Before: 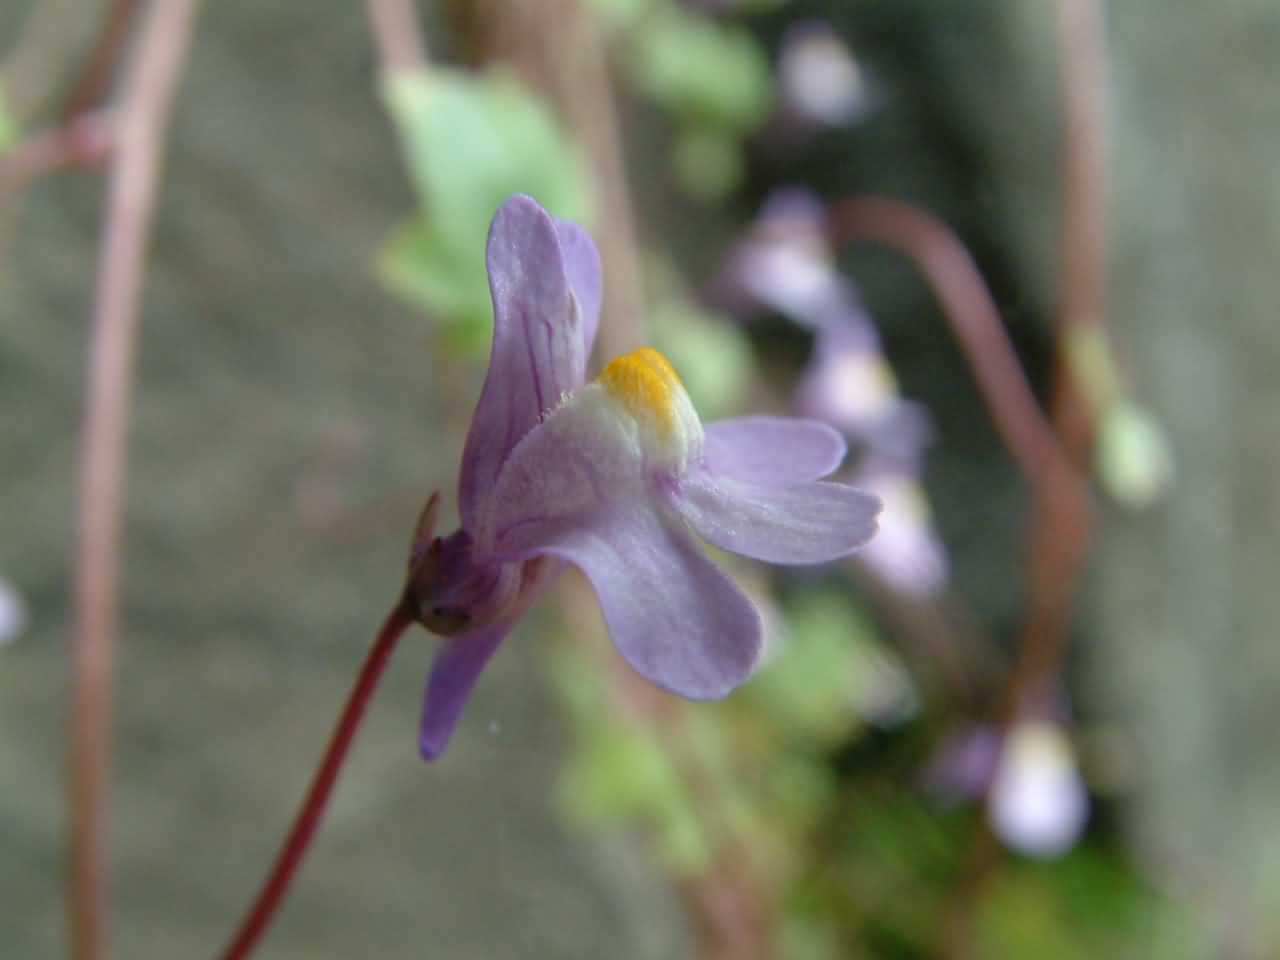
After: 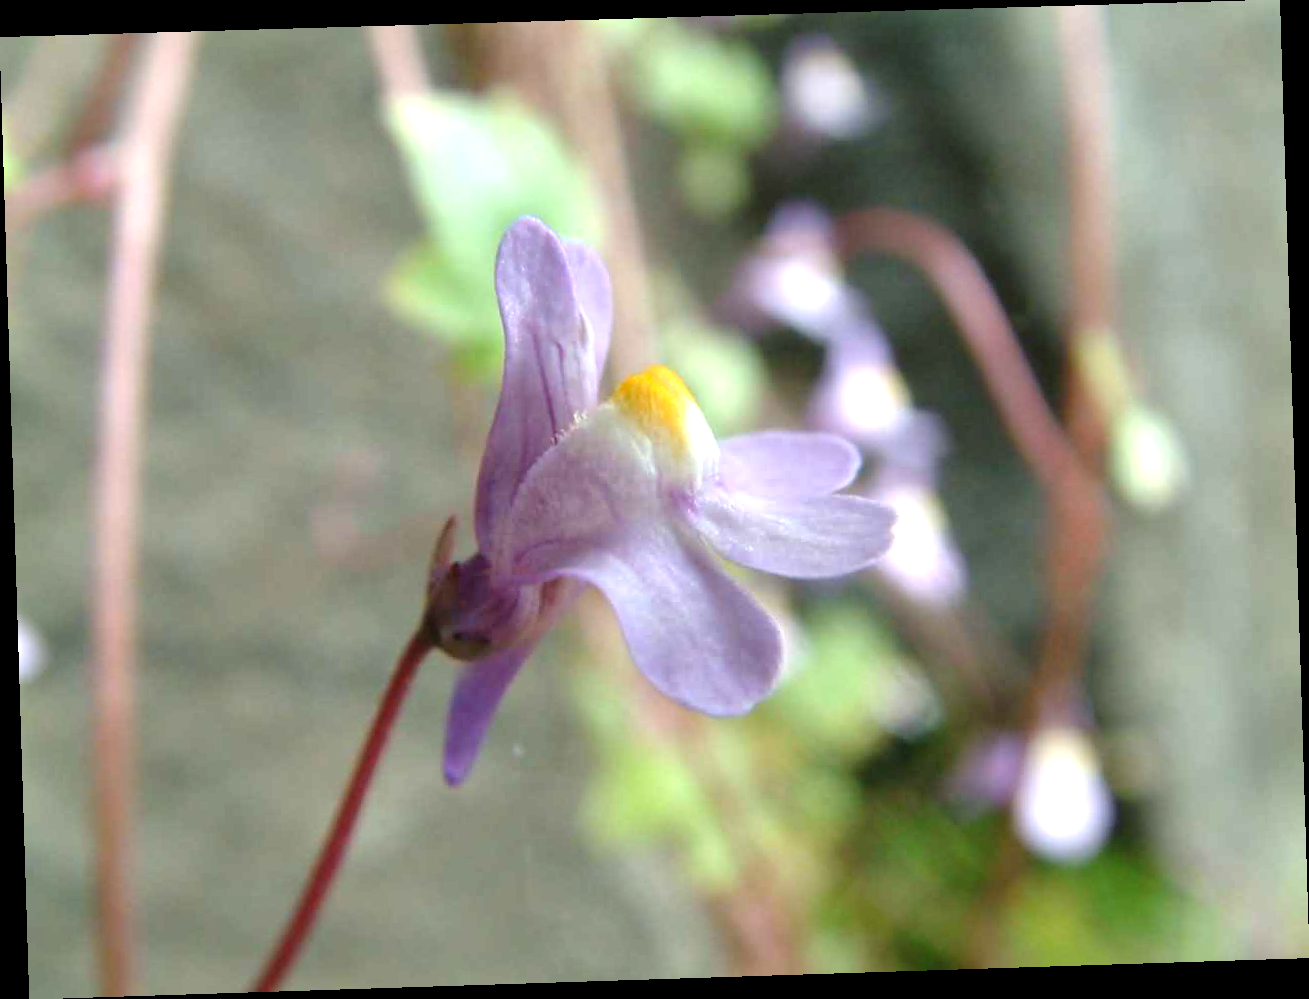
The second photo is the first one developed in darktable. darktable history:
exposure: exposure 0.921 EV, compensate highlight preservation false
rotate and perspective: rotation -1.77°, lens shift (horizontal) 0.004, automatic cropping off
